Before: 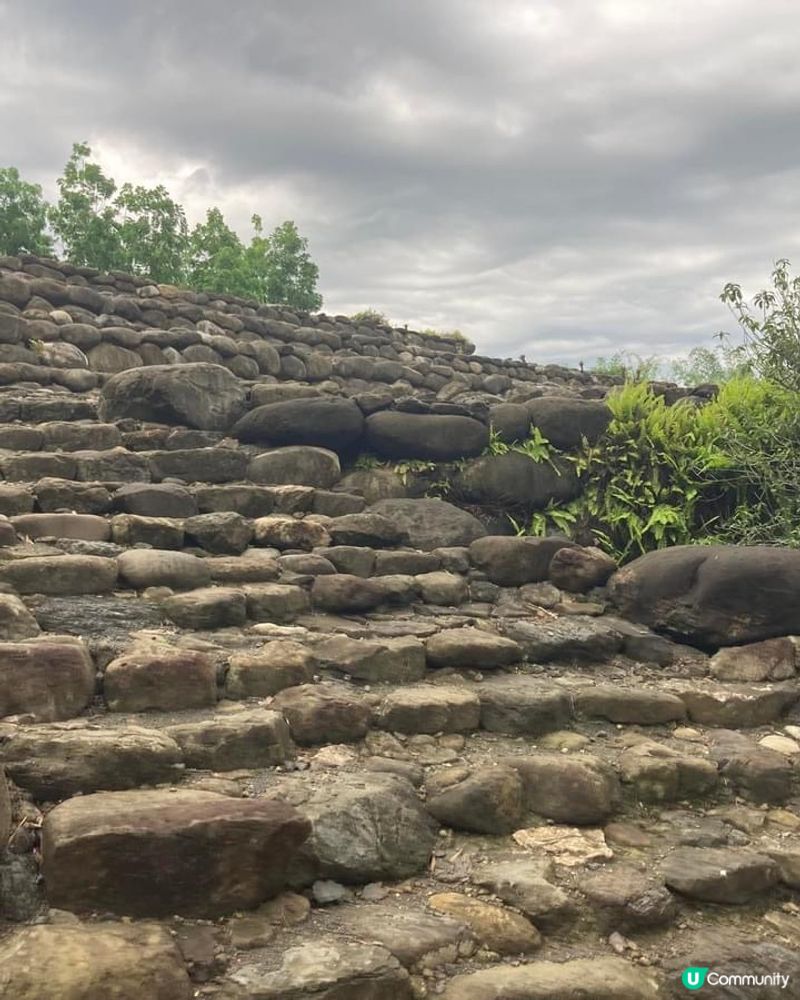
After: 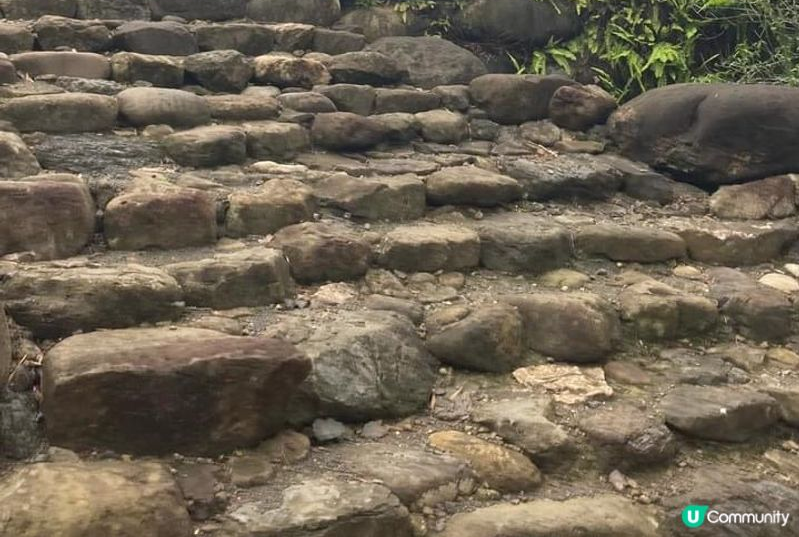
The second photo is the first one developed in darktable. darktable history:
crop and rotate: top 46.237%
white balance: red 1.004, blue 1.024
